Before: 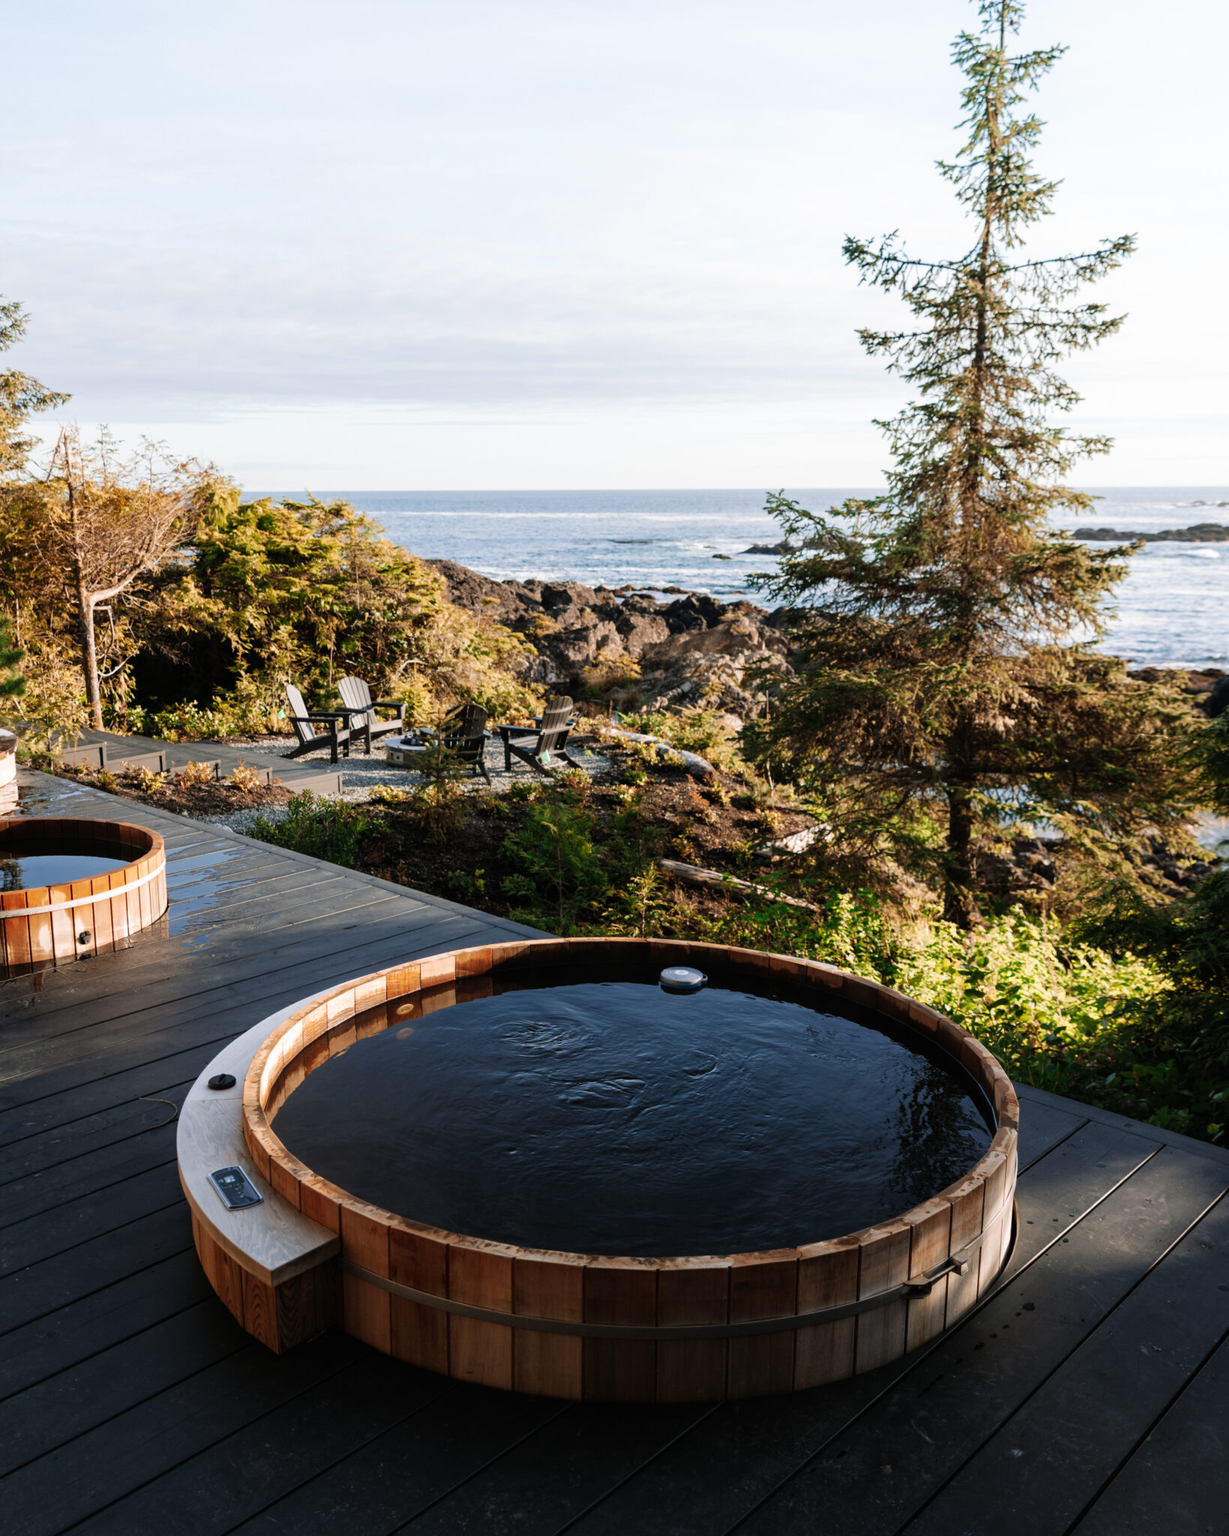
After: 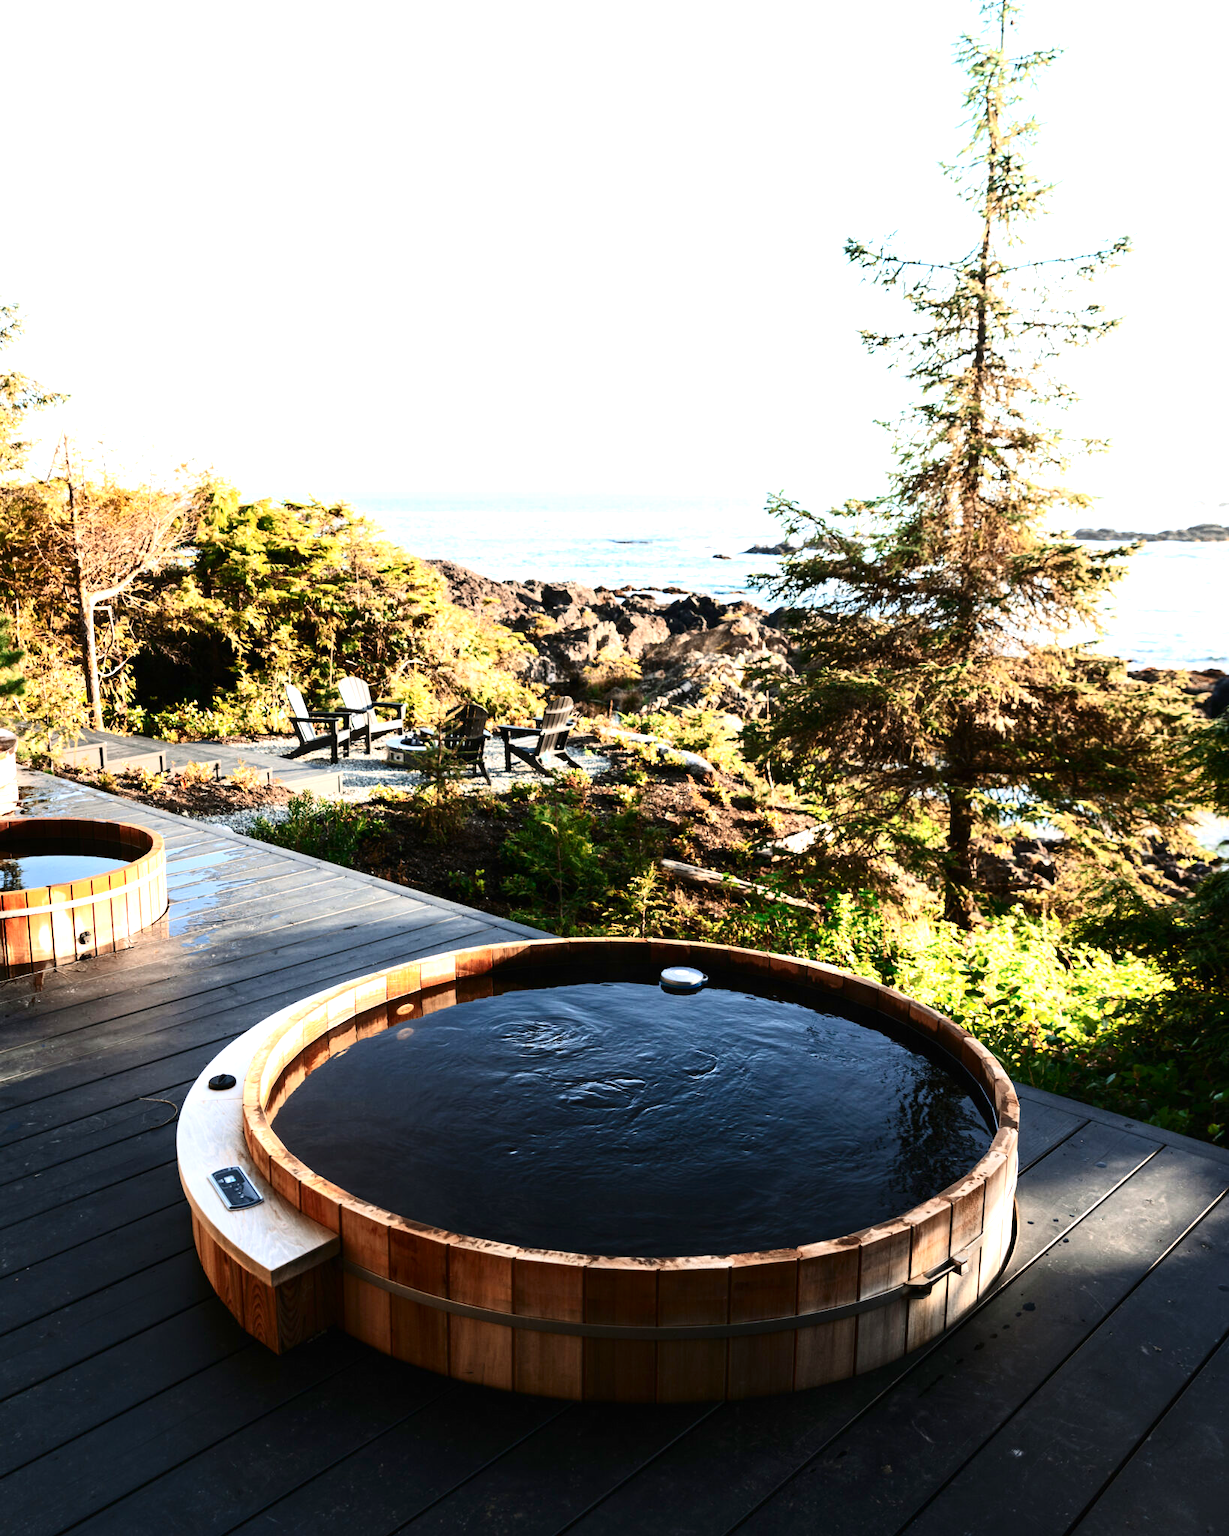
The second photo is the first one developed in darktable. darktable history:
exposure: black level correction 0, exposure 1.199 EV, compensate exposure bias true, compensate highlight preservation false
contrast brightness saturation: contrast 0.284
